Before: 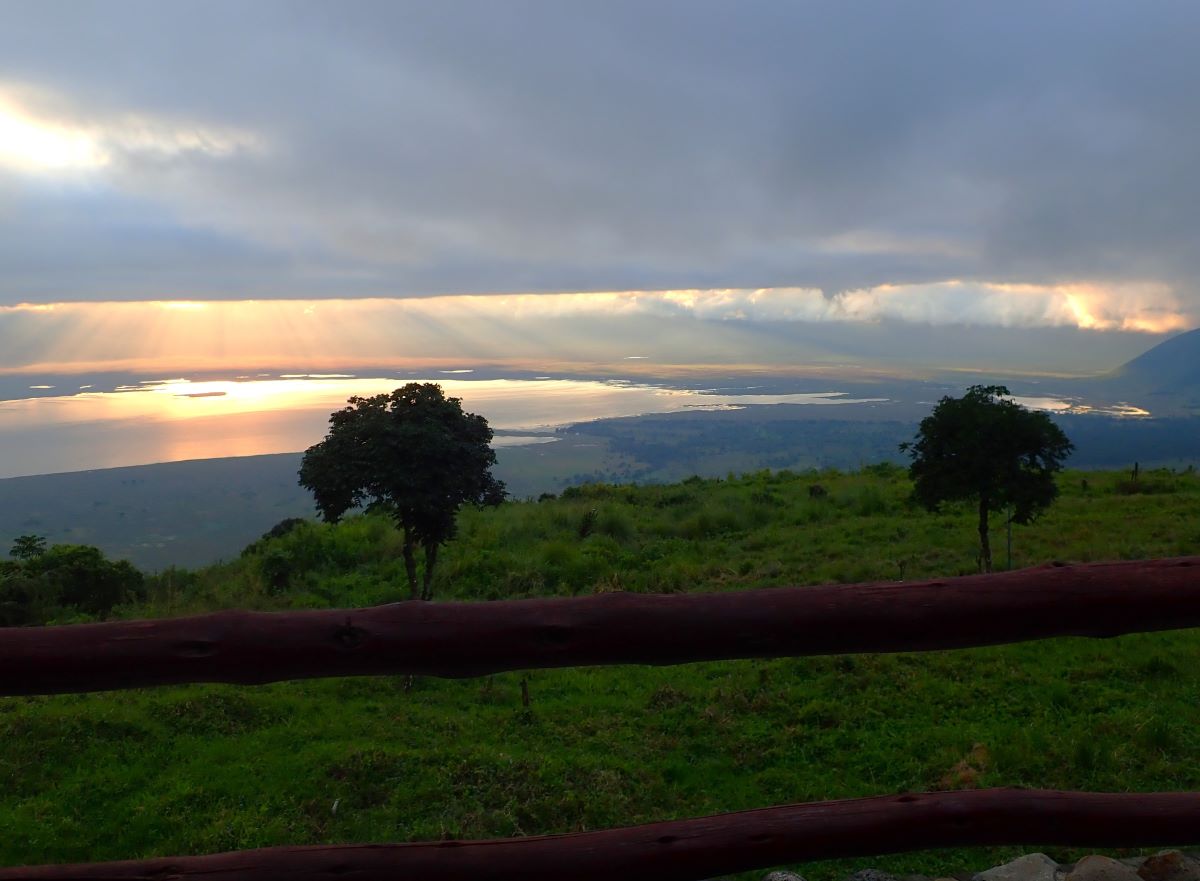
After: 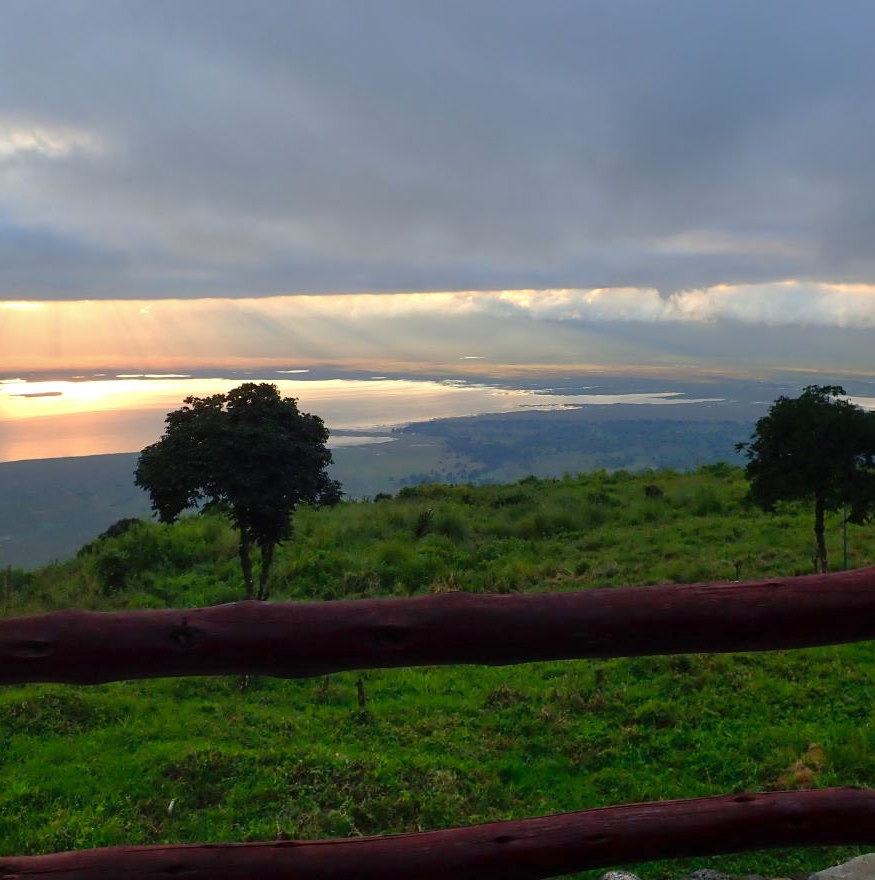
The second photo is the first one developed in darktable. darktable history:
shadows and highlights: low approximation 0.01, soften with gaussian
crop: left 13.693%, right 13.337%
